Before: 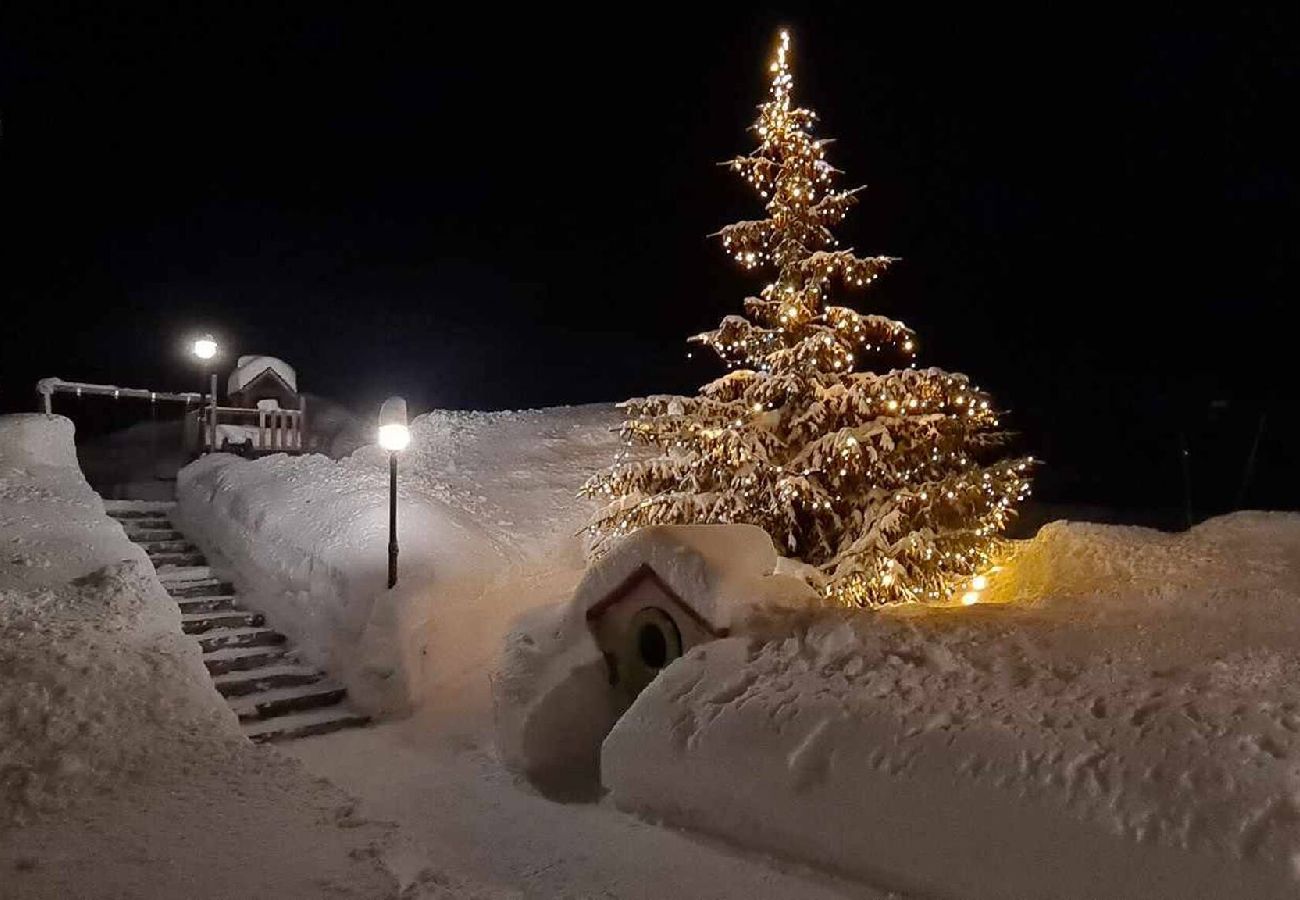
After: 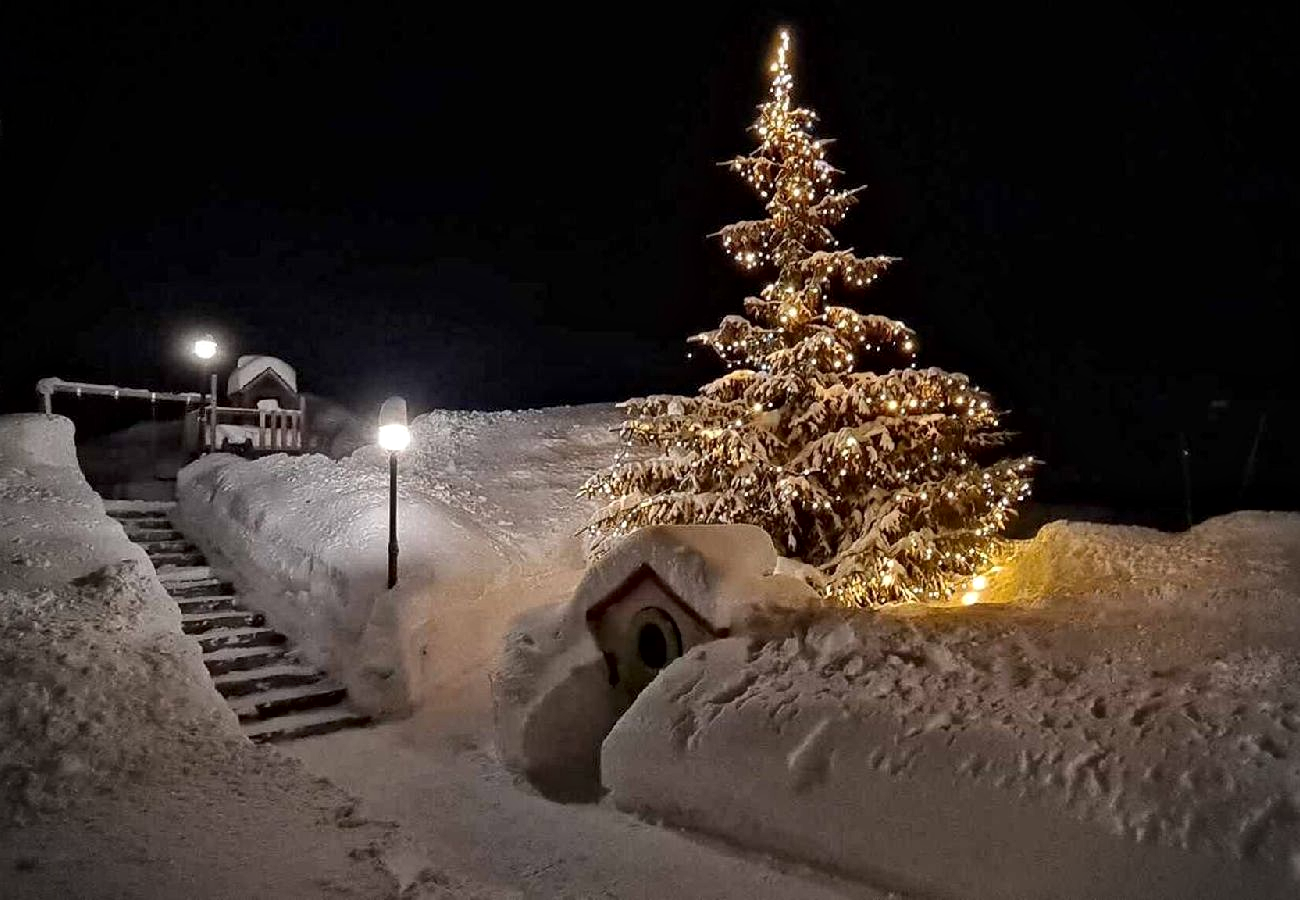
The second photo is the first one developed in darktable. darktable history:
local contrast: mode bilateral grid, contrast 20, coarseness 19, detail 163%, midtone range 0.2
vignetting: fall-off start 88.03%, fall-off radius 24.9%
